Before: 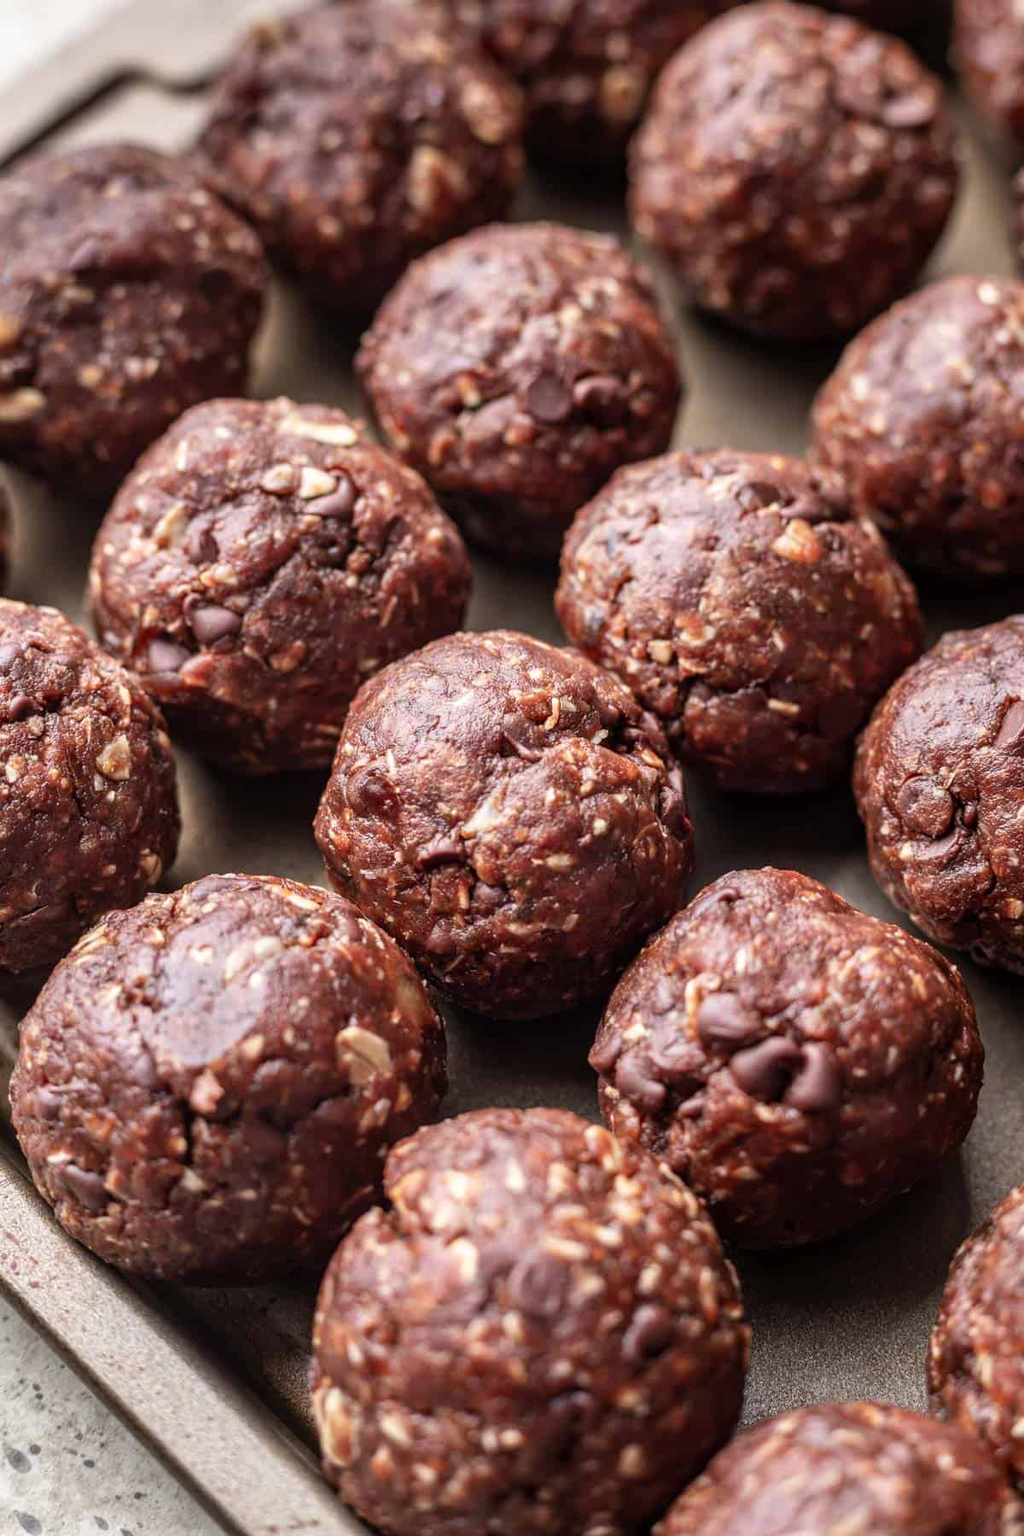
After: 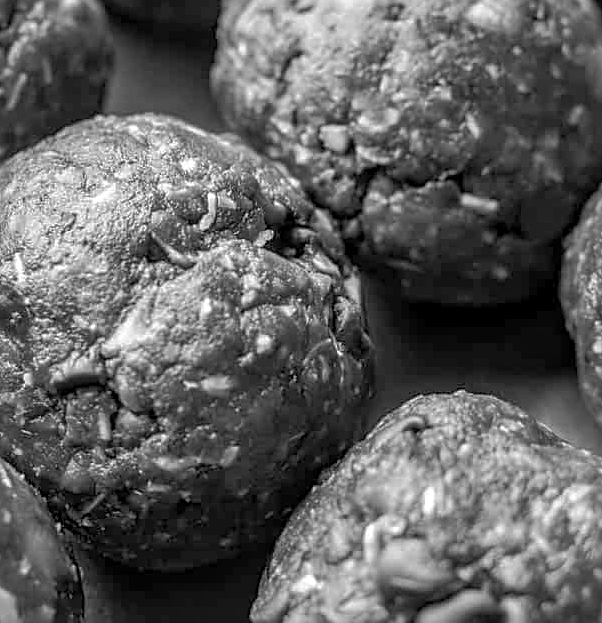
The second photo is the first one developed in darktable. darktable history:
sharpen: on, module defaults
color balance rgb: linear chroma grading › global chroma 15%, perceptual saturation grading › global saturation 30%
monochrome: on, module defaults
contrast brightness saturation: saturation -0.05
crop: left 36.607%, top 34.735%, right 13.146%, bottom 30.611%
local contrast: on, module defaults
rgb levels: mode RGB, independent channels, levels [[0, 0.474, 1], [0, 0.5, 1], [0, 0.5, 1]]
shadows and highlights: on, module defaults
